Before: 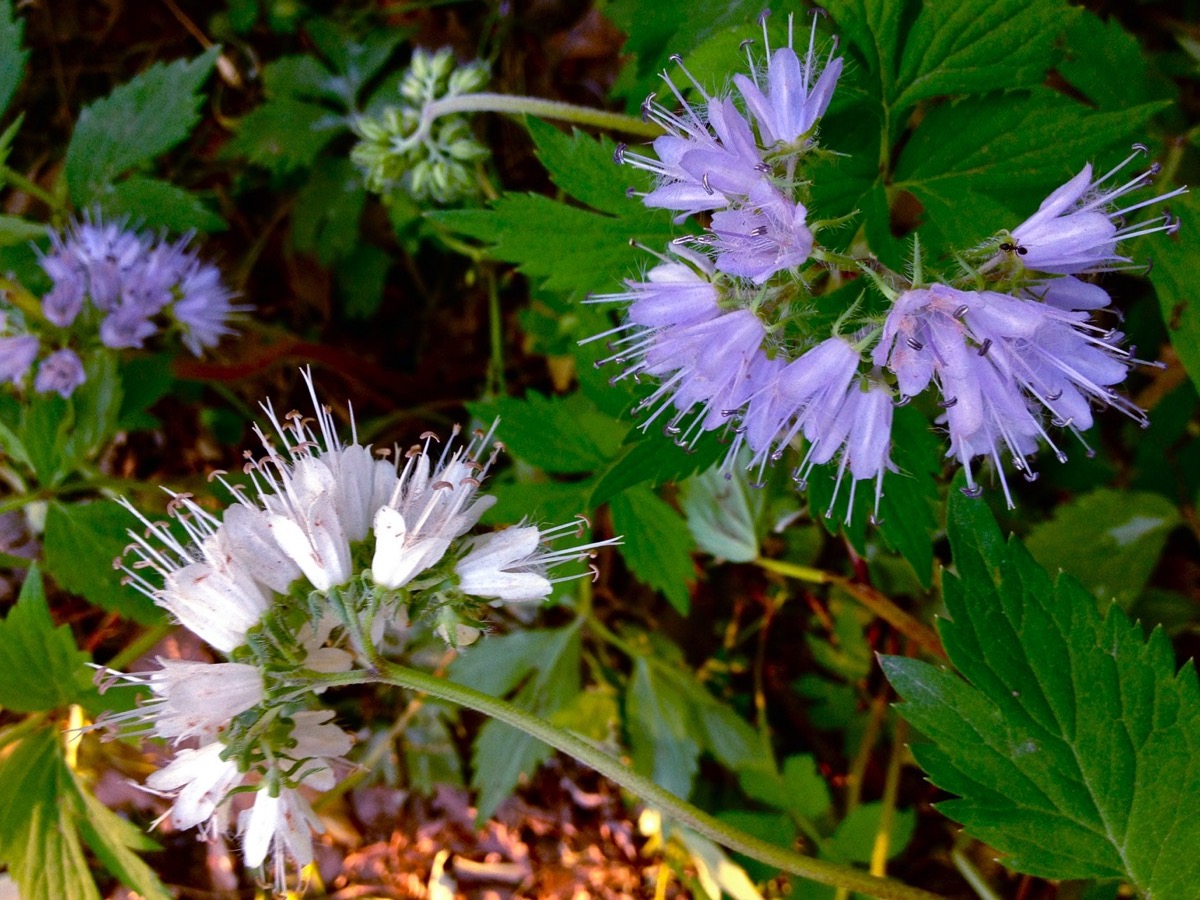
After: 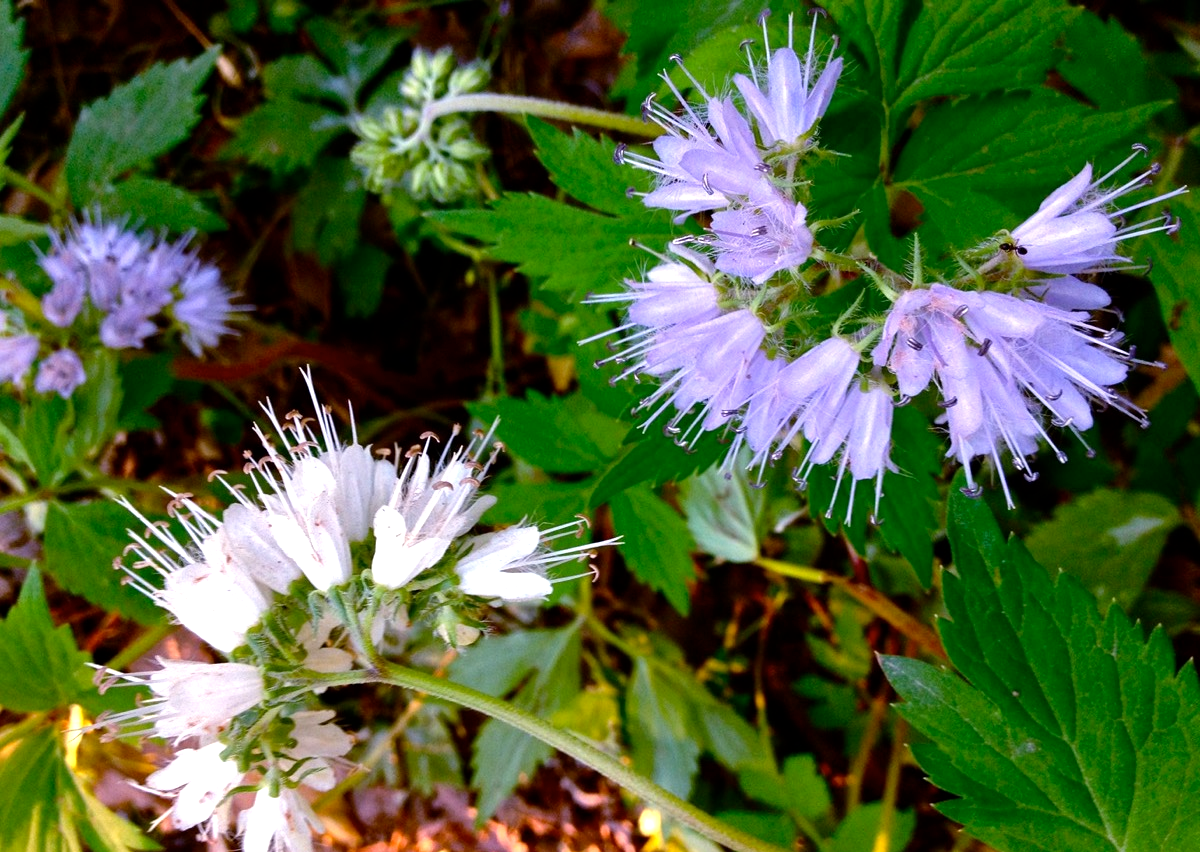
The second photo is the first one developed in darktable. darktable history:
crop and rotate: top 0.011%, bottom 5.277%
exposure: exposure 0.6 EV, compensate highlight preservation false
